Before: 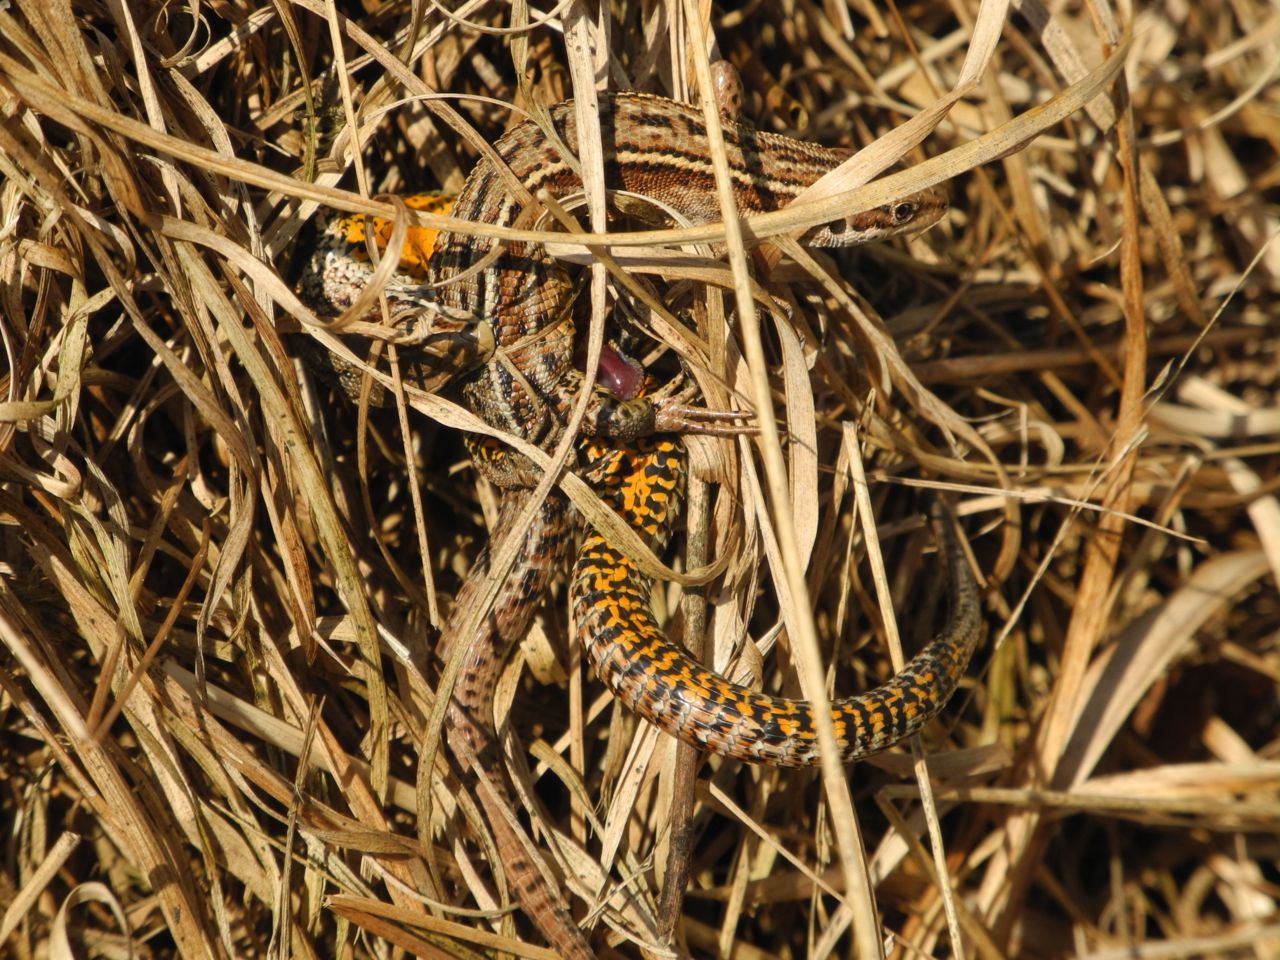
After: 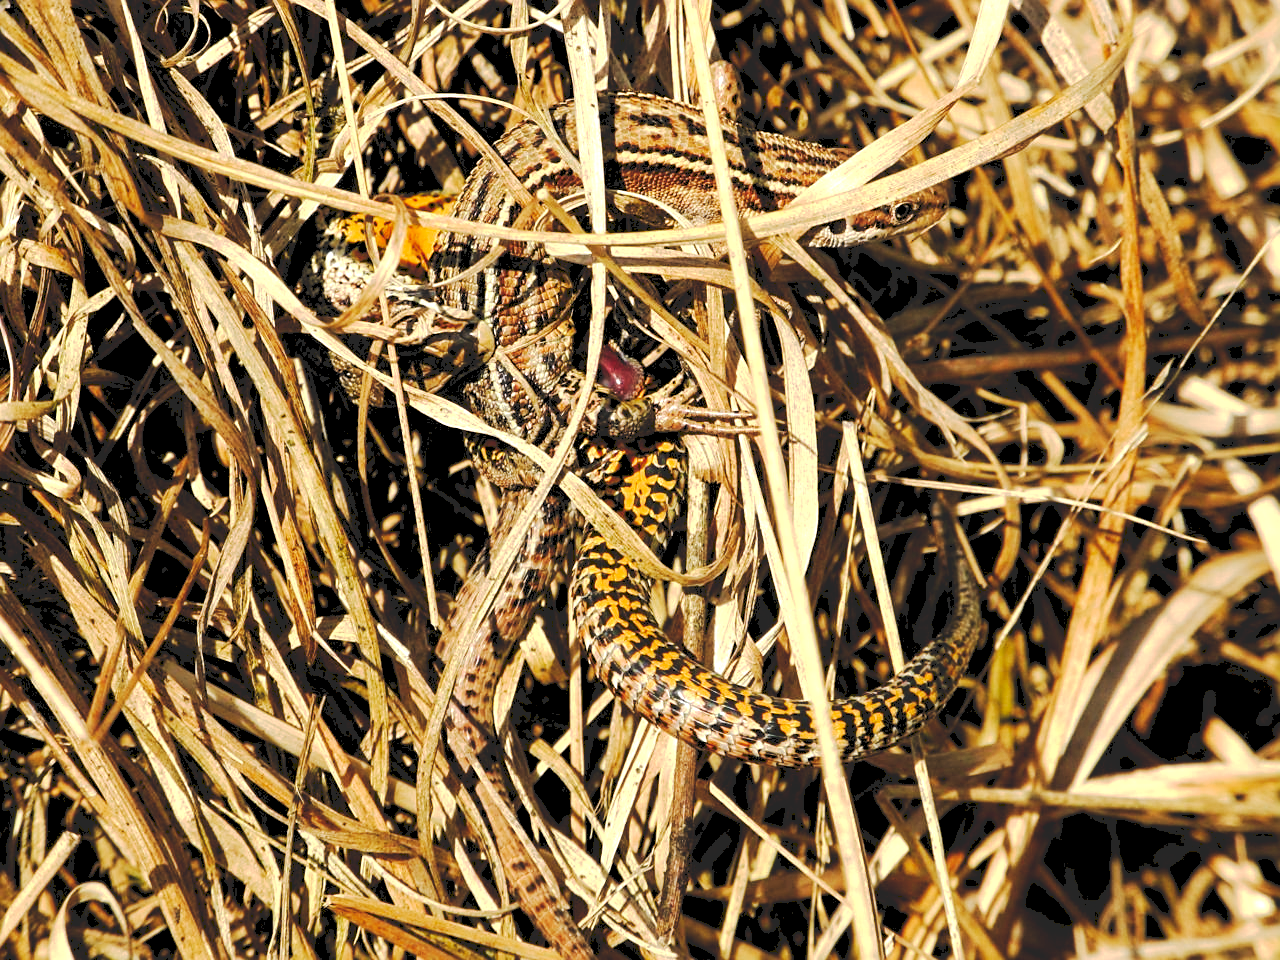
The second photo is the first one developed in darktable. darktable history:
tone curve: curves: ch0 [(0, 0) (0.003, 0.15) (0.011, 0.151) (0.025, 0.15) (0.044, 0.15) (0.069, 0.151) (0.1, 0.153) (0.136, 0.16) (0.177, 0.183) (0.224, 0.21) (0.277, 0.253) (0.335, 0.309) (0.399, 0.389) (0.468, 0.479) (0.543, 0.58) (0.623, 0.677) (0.709, 0.747) (0.801, 0.808) (0.898, 0.87) (1, 1)], preserve colors none
exposure: black level correction 0, exposure 0.5 EV, compensate exposure bias true, compensate highlight preservation false
rgb levels: levels [[0.013, 0.434, 0.89], [0, 0.5, 1], [0, 0.5, 1]]
contrast brightness saturation: contrast 0.03, brightness -0.04
sharpen: on, module defaults
